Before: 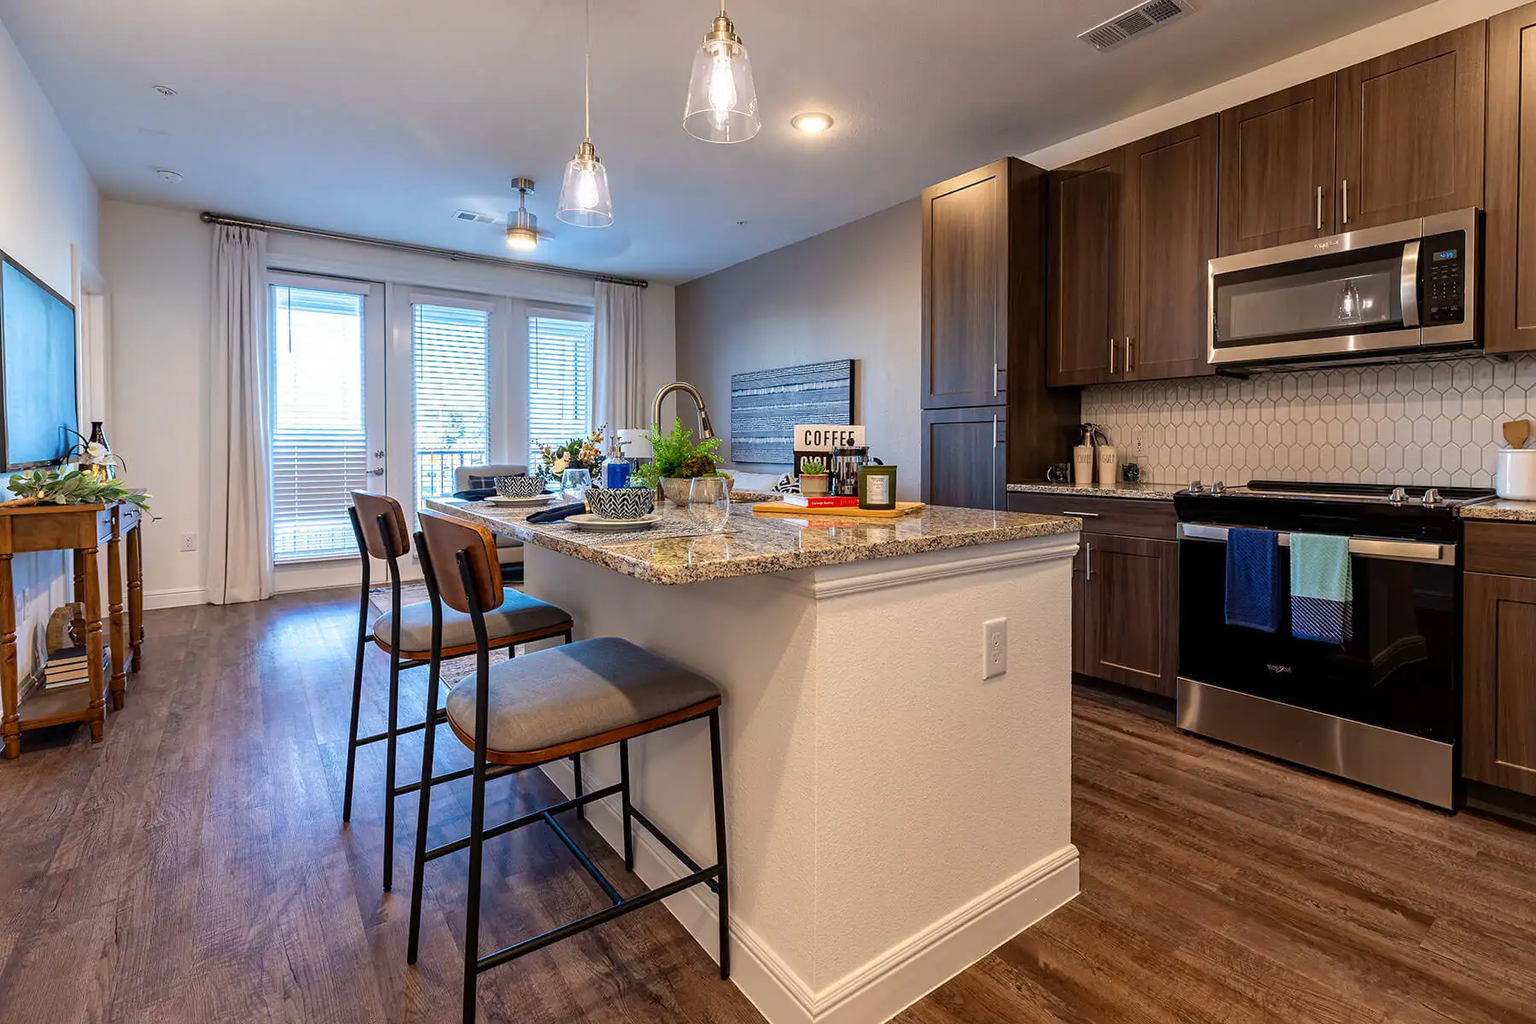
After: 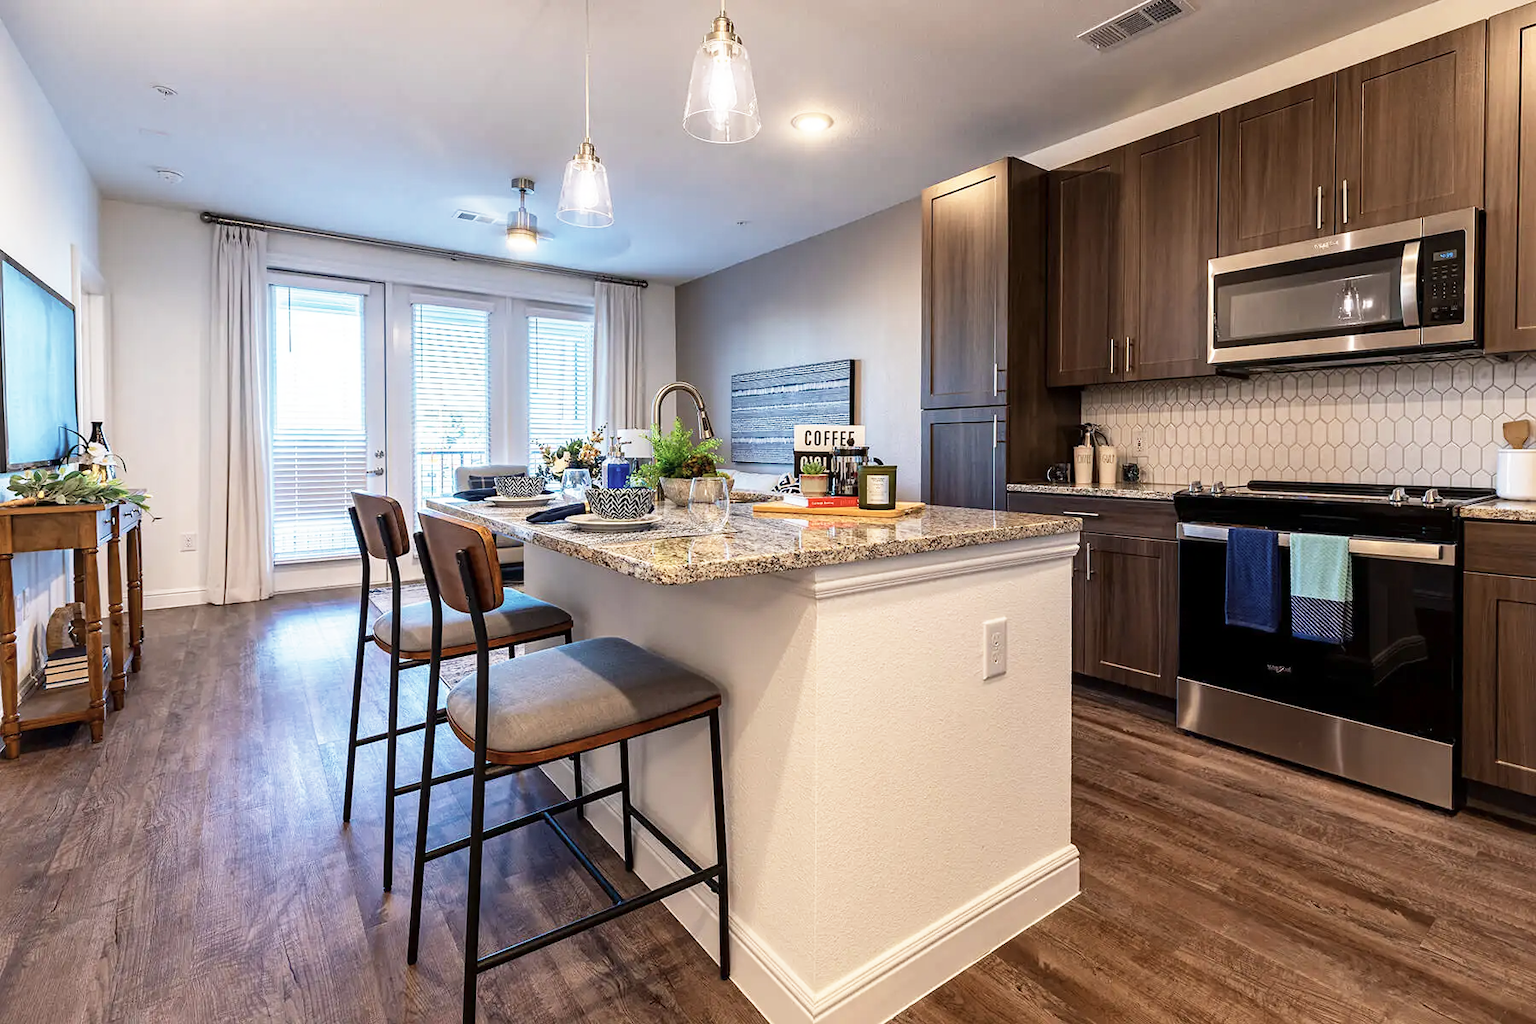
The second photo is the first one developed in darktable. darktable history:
contrast brightness saturation: contrast 0.06, brightness -0.01, saturation -0.23
base curve: curves: ch0 [(0, 0) (0.579, 0.807) (1, 1)], preserve colors none
